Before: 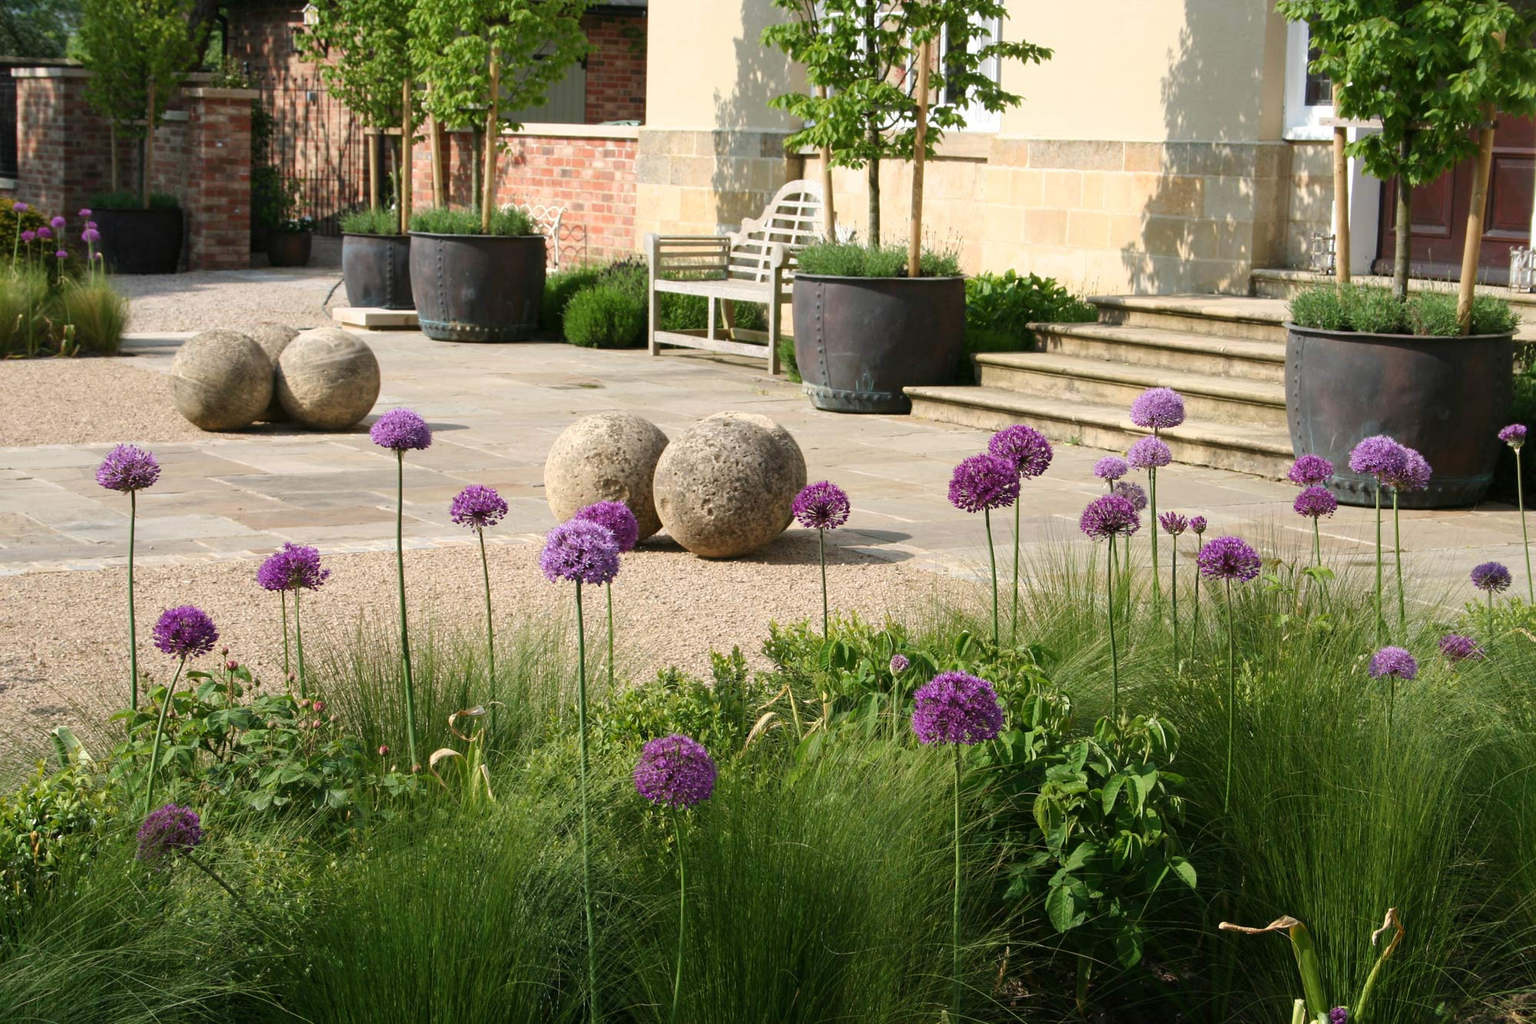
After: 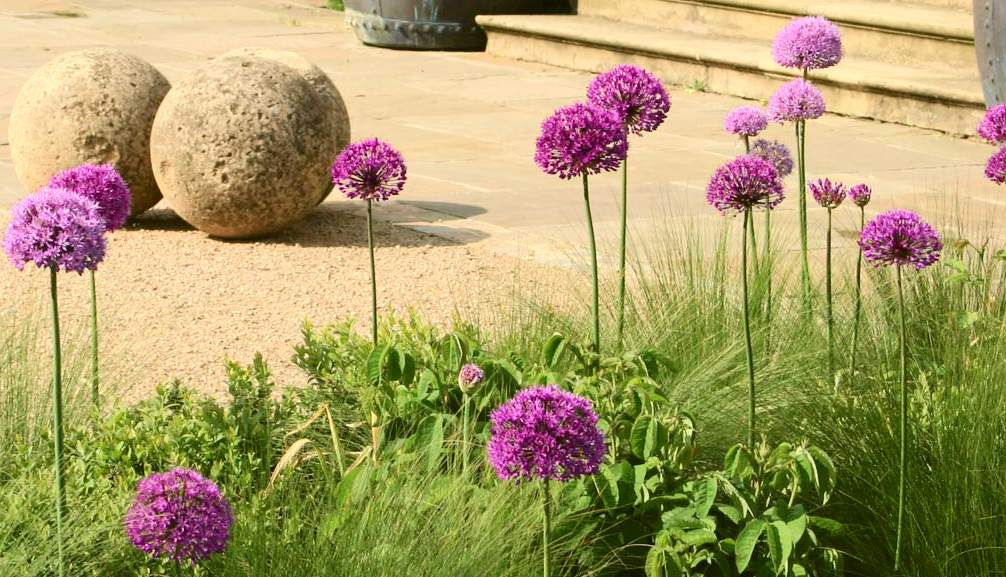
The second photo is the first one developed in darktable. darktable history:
exposure: black level correction -0.002, exposure 0.54 EV, compensate highlight preservation false
tone curve: curves: ch0 [(0, 0) (0.091, 0.066) (0.184, 0.16) (0.491, 0.519) (0.748, 0.765) (1, 0.919)]; ch1 [(0, 0) (0.179, 0.173) (0.322, 0.32) (0.424, 0.424) (0.502, 0.504) (0.56, 0.575) (0.631, 0.675) (0.777, 0.806) (1, 1)]; ch2 [(0, 0) (0.434, 0.447) (0.485, 0.495) (0.524, 0.563) (0.676, 0.691) (1, 1)], color space Lab, independent channels, preserve colors none
crop: left 35.03%, top 36.625%, right 14.663%, bottom 20.057%
